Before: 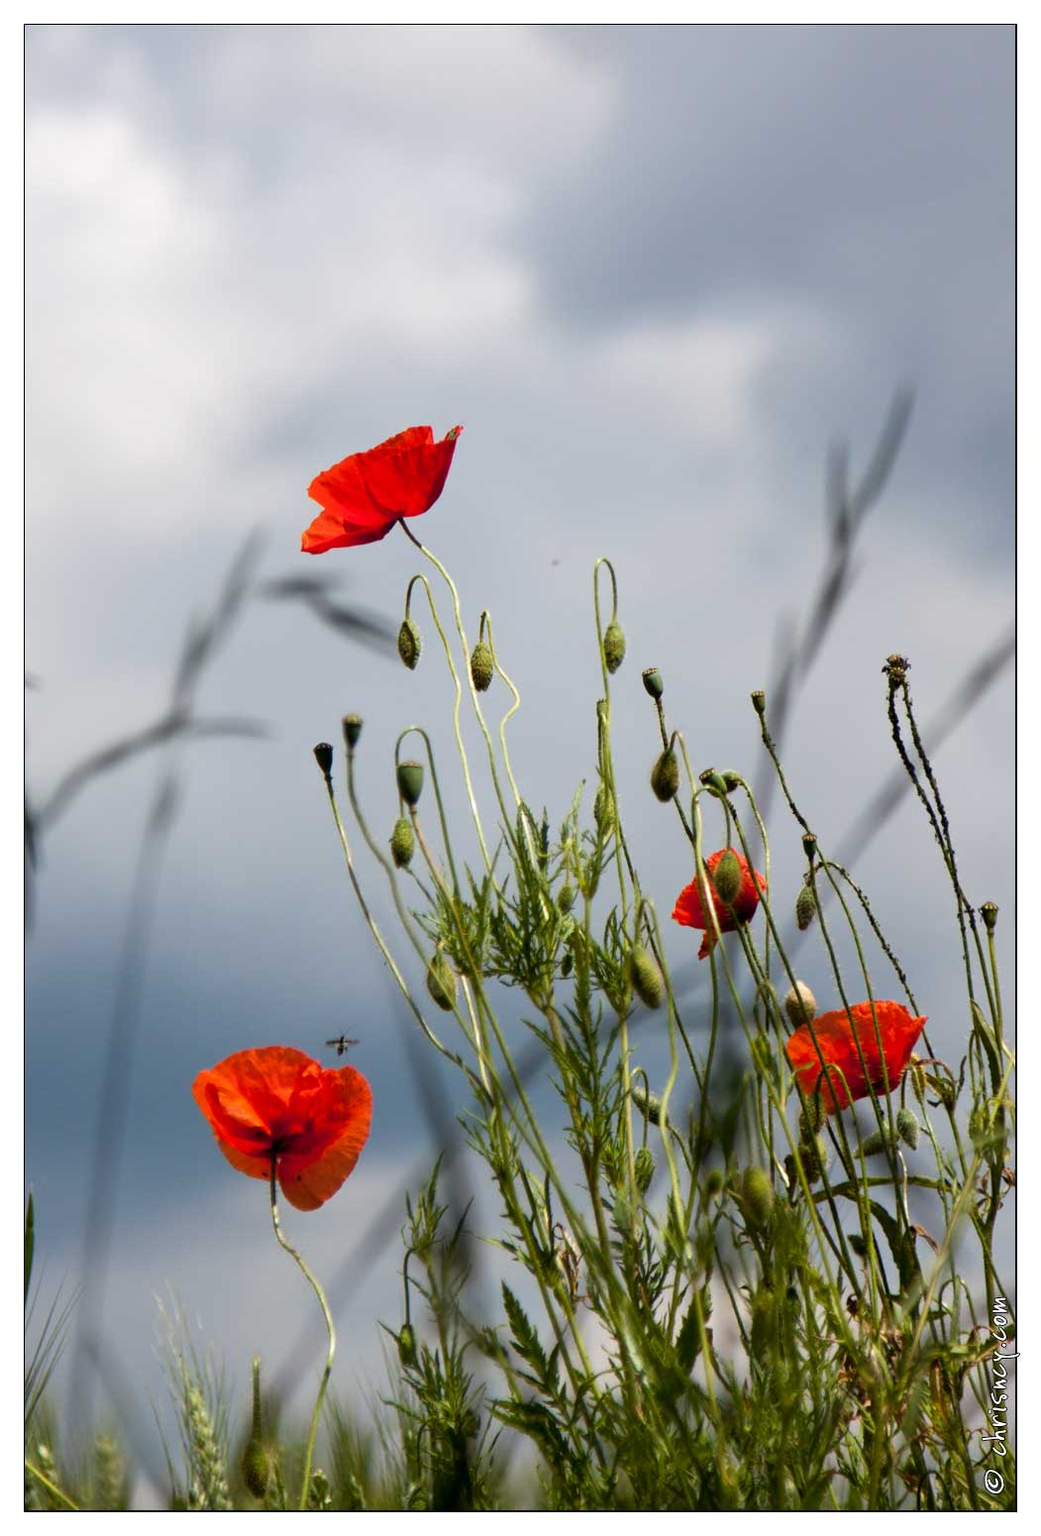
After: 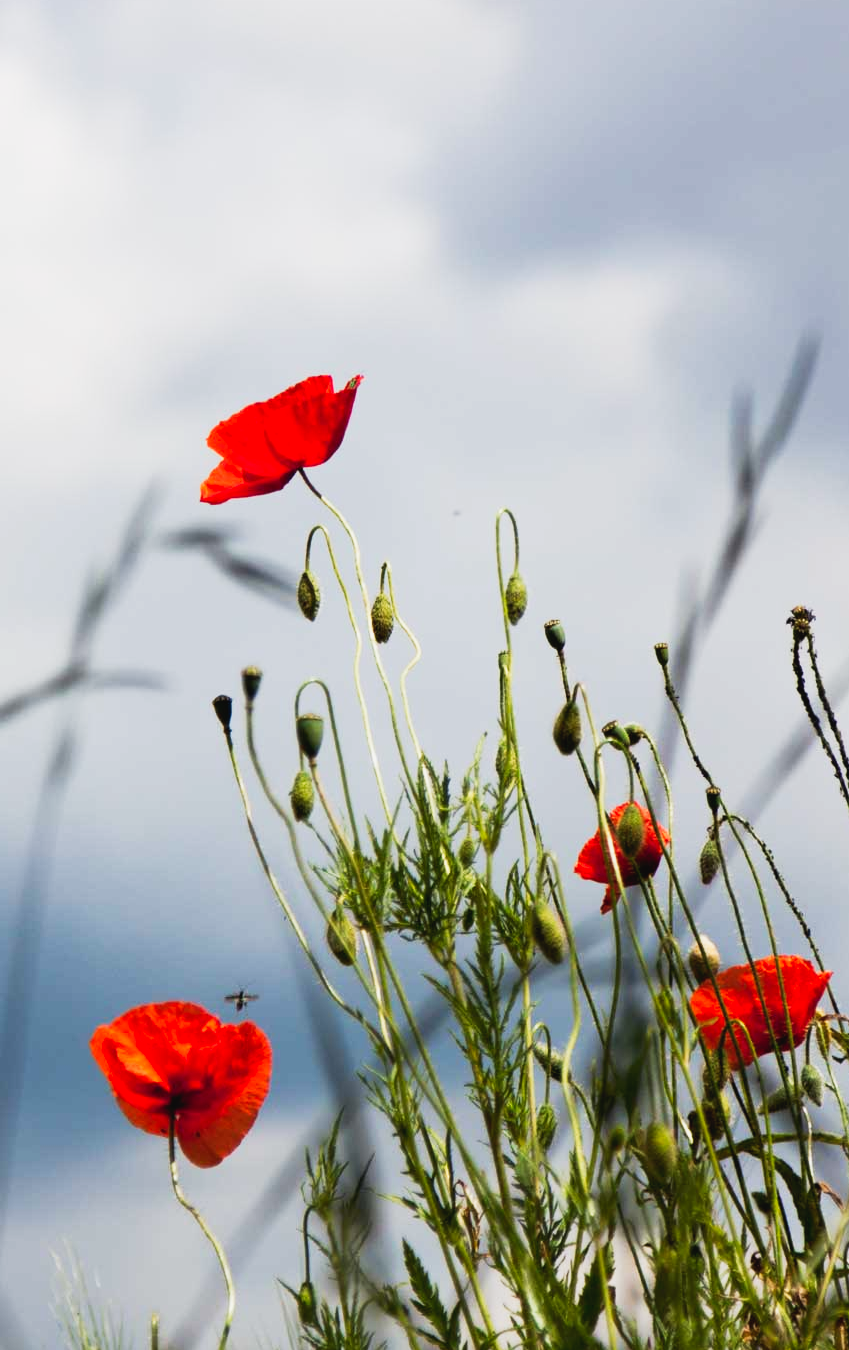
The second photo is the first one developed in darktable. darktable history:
tone curve: curves: ch0 [(0, 0.03) (0.037, 0.045) (0.123, 0.123) (0.19, 0.186) (0.277, 0.279) (0.474, 0.517) (0.584, 0.664) (0.678, 0.777) (0.875, 0.92) (1, 0.965)]; ch1 [(0, 0) (0.243, 0.245) (0.402, 0.41) (0.493, 0.487) (0.508, 0.503) (0.531, 0.532) (0.551, 0.556) (0.637, 0.671) (0.694, 0.732) (1, 1)]; ch2 [(0, 0) (0.249, 0.216) (0.356, 0.329) (0.424, 0.442) (0.476, 0.477) (0.498, 0.503) (0.517, 0.524) (0.532, 0.547) (0.562, 0.576) (0.614, 0.644) (0.706, 0.748) (0.808, 0.809) (0.991, 0.968)], preserve colors none
crop: left 9.988%, top 3.549%, right 9.216%, bottom 9.349%
